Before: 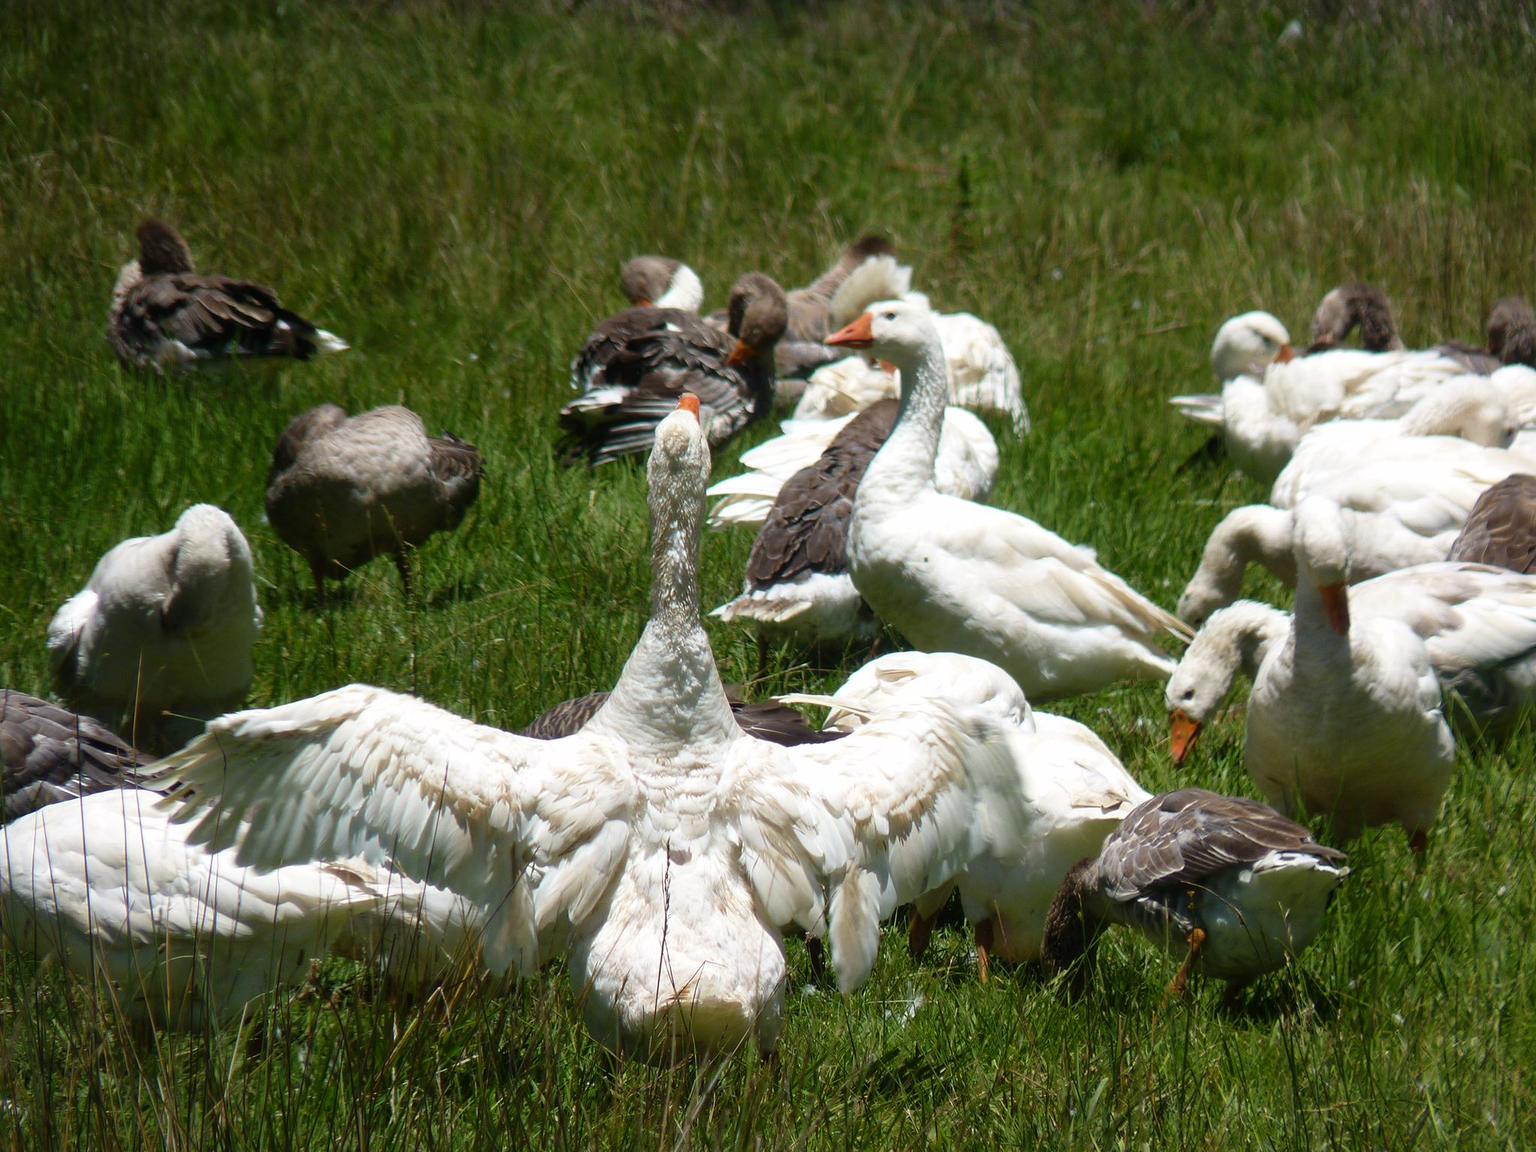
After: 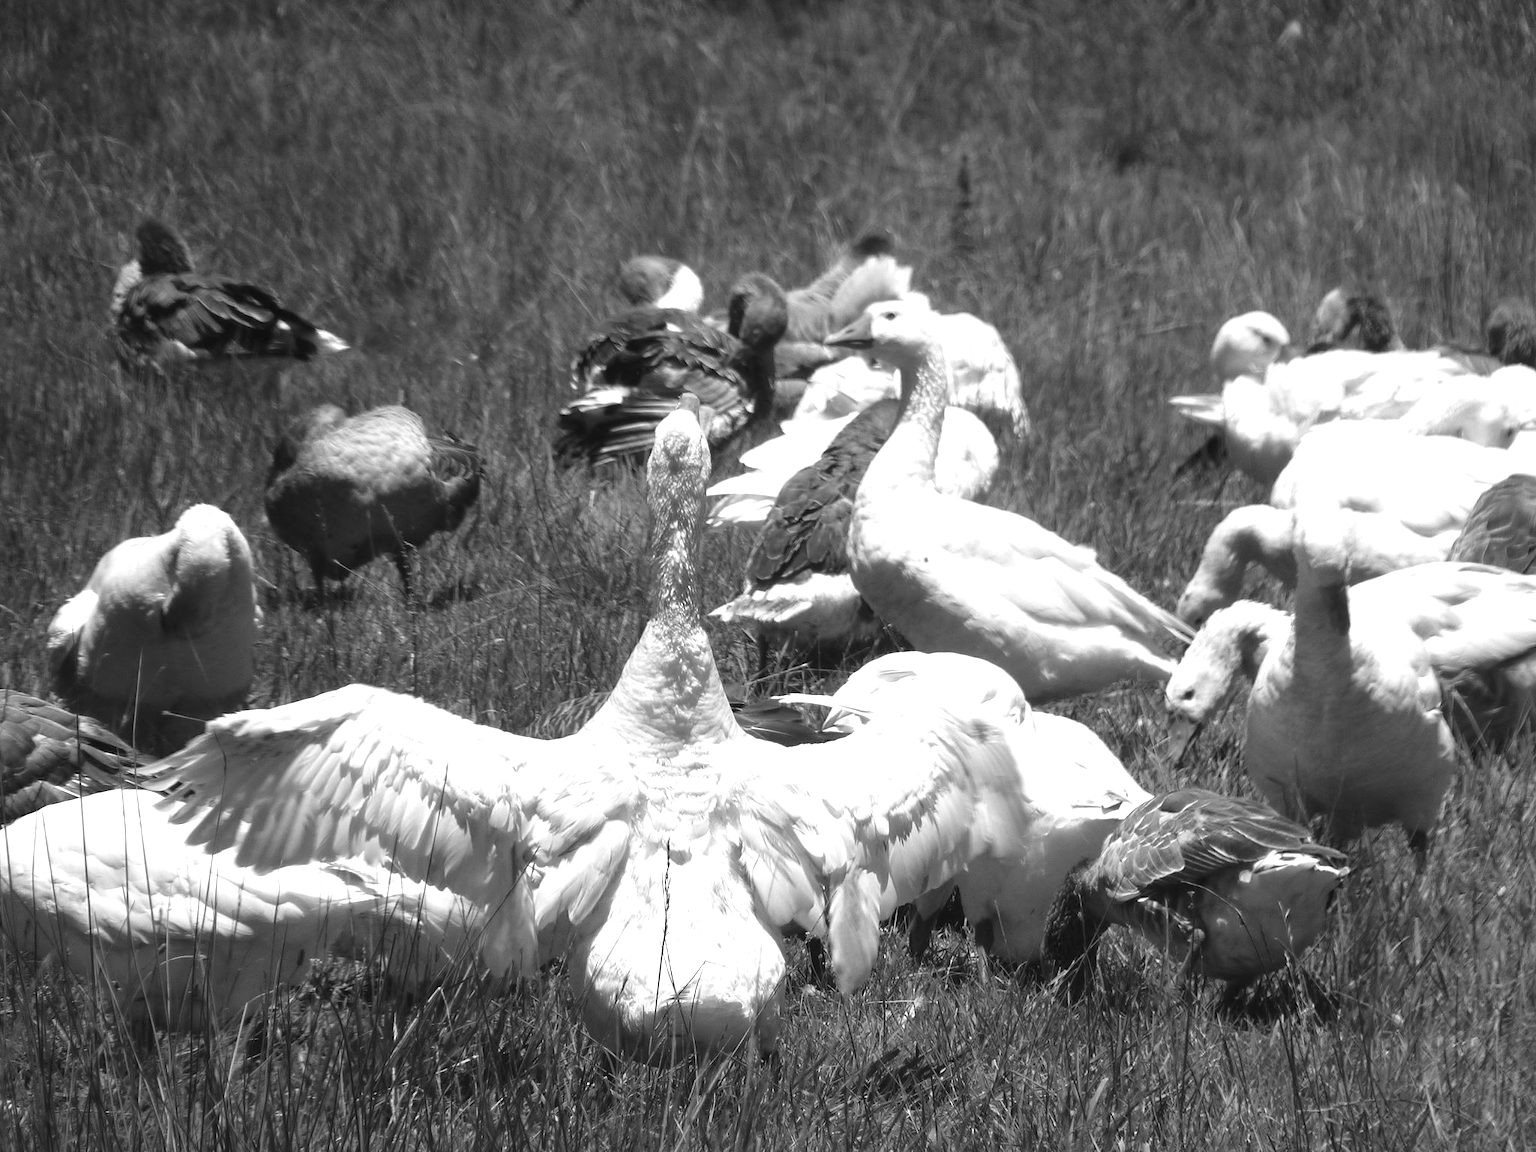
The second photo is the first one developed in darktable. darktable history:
exposure: black level correction -0.002, exposure 0.54 EV, compensate highlight preservation false
monochrome: a 1.94, b -0.638
